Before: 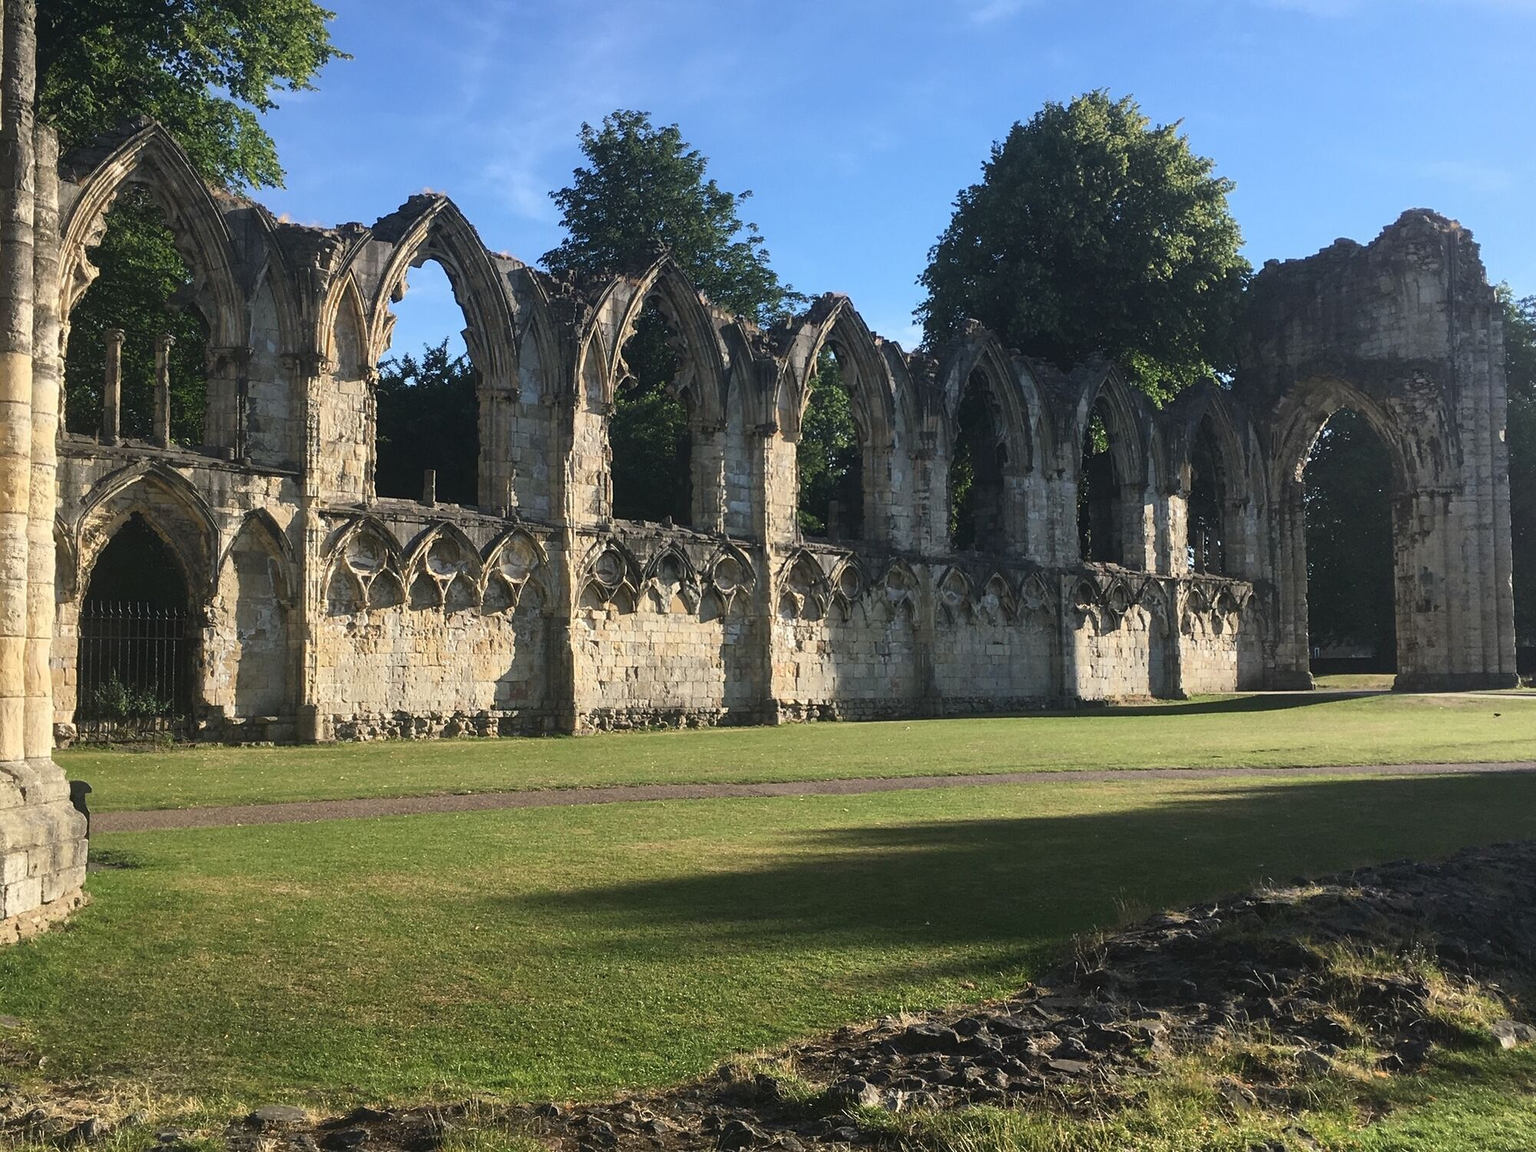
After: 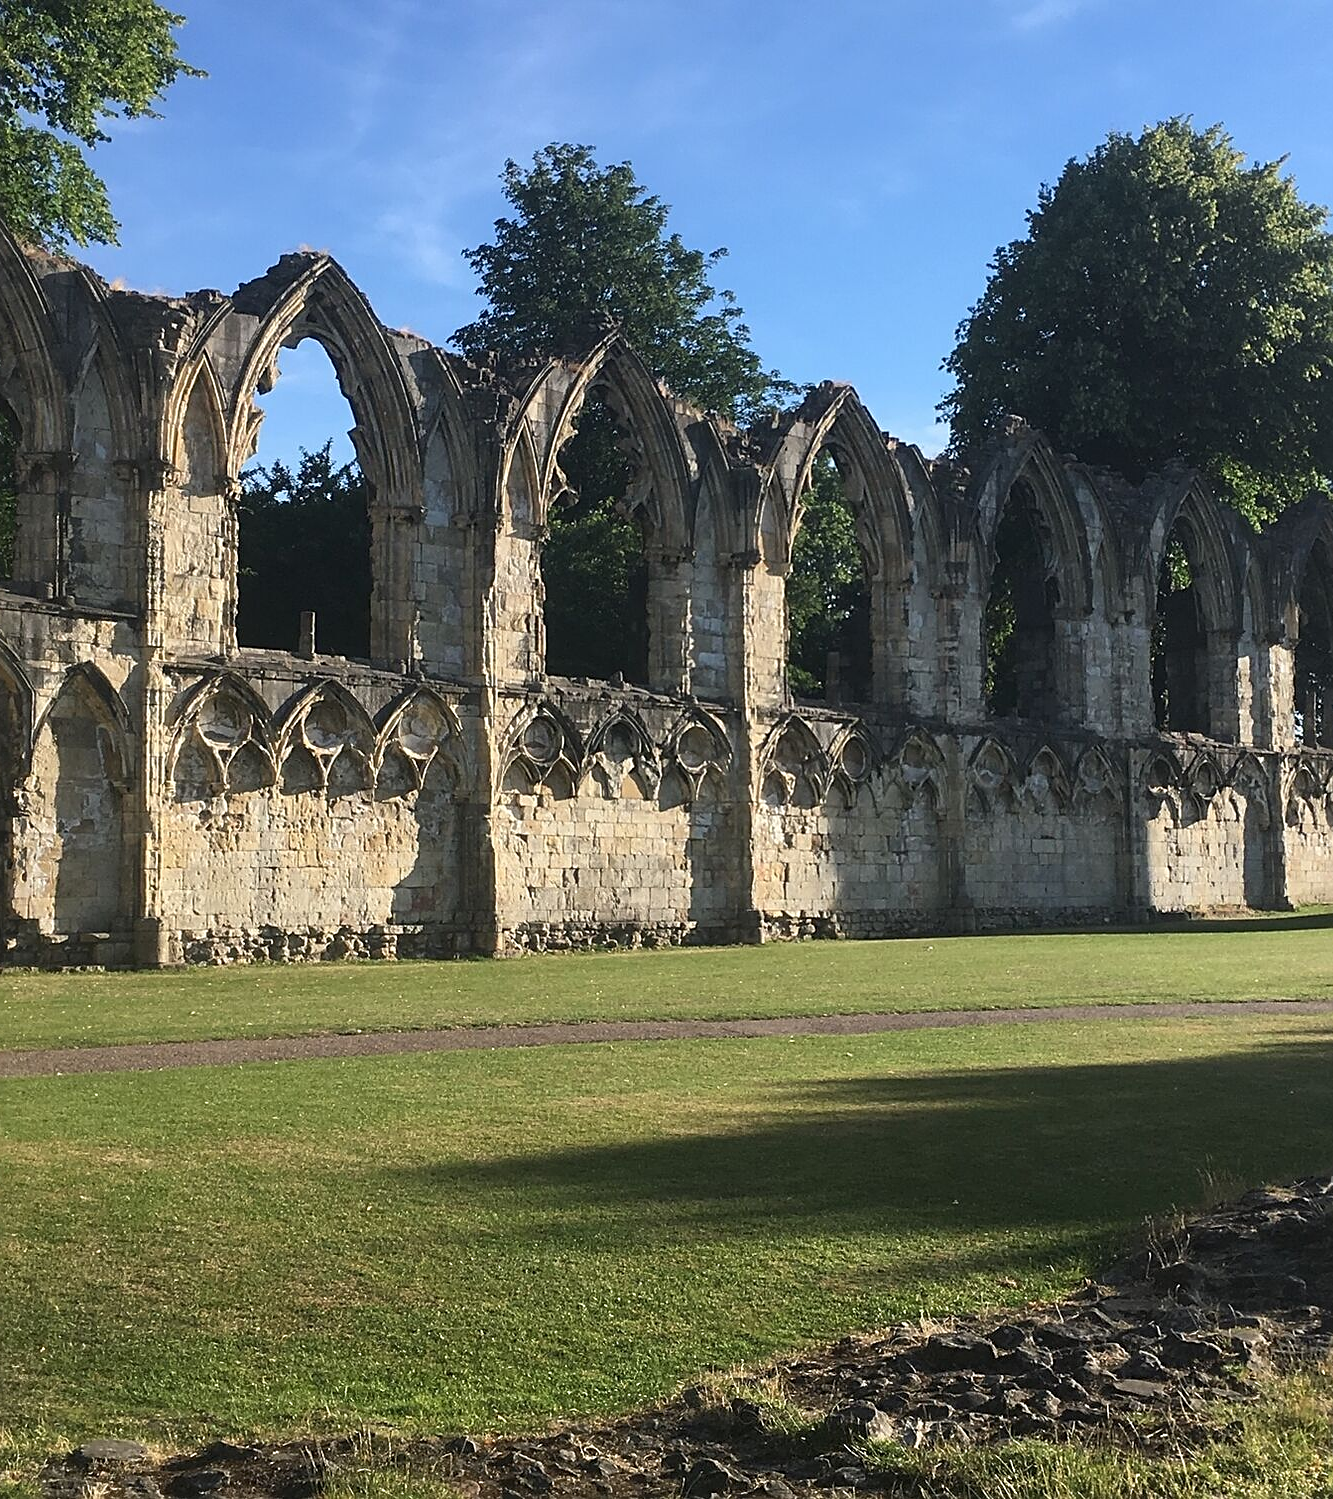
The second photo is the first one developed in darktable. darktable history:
crop and rotate: left 12.648%, right 20.685%
sharpen: on, module defaults
